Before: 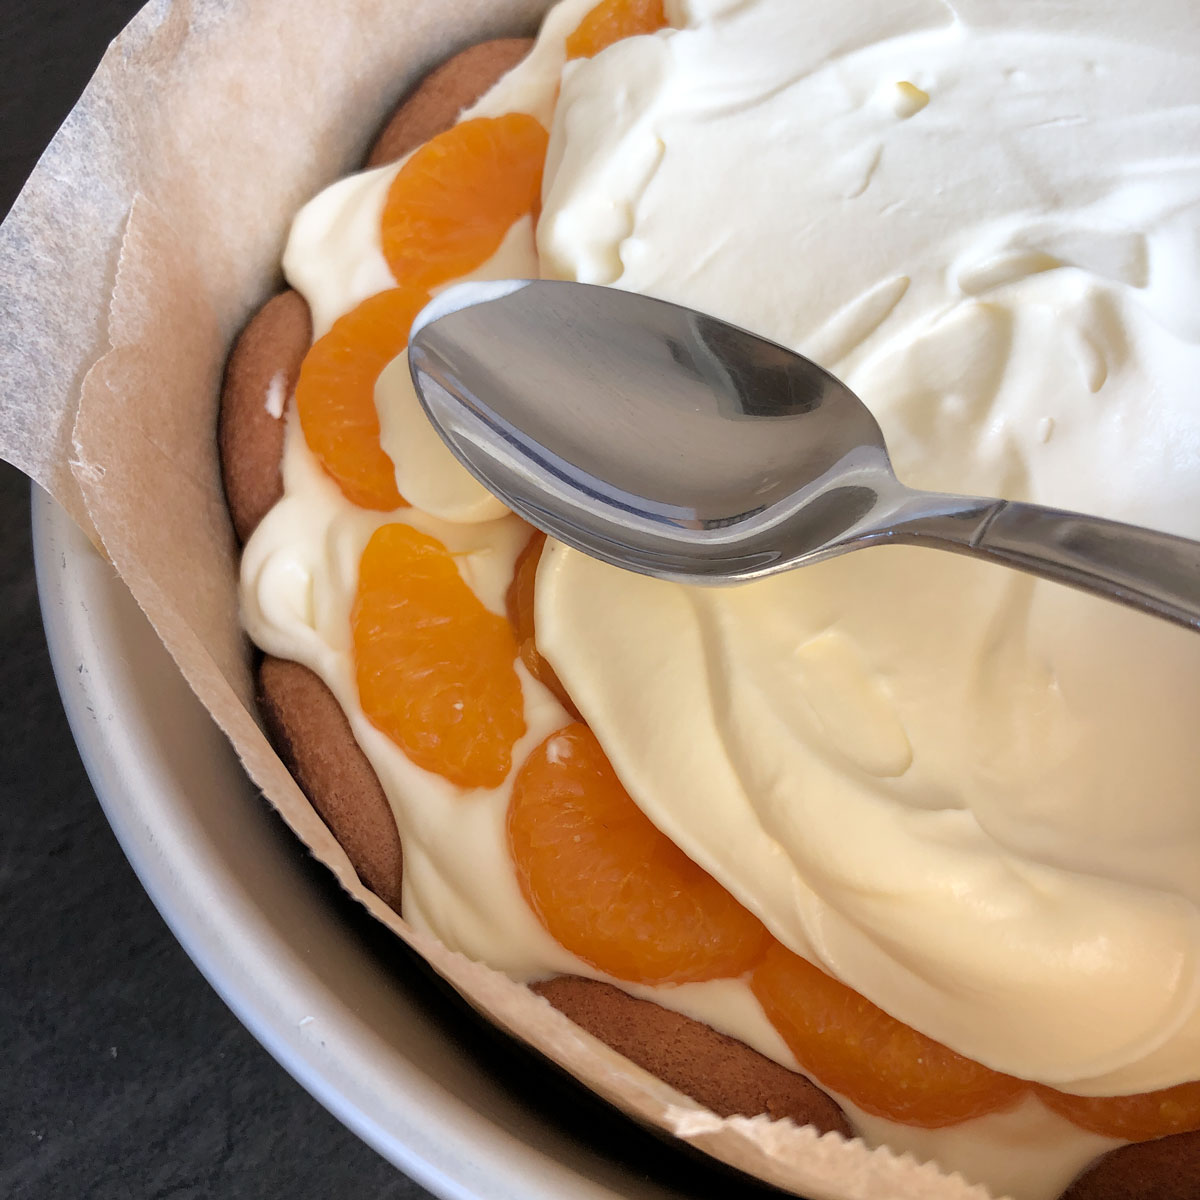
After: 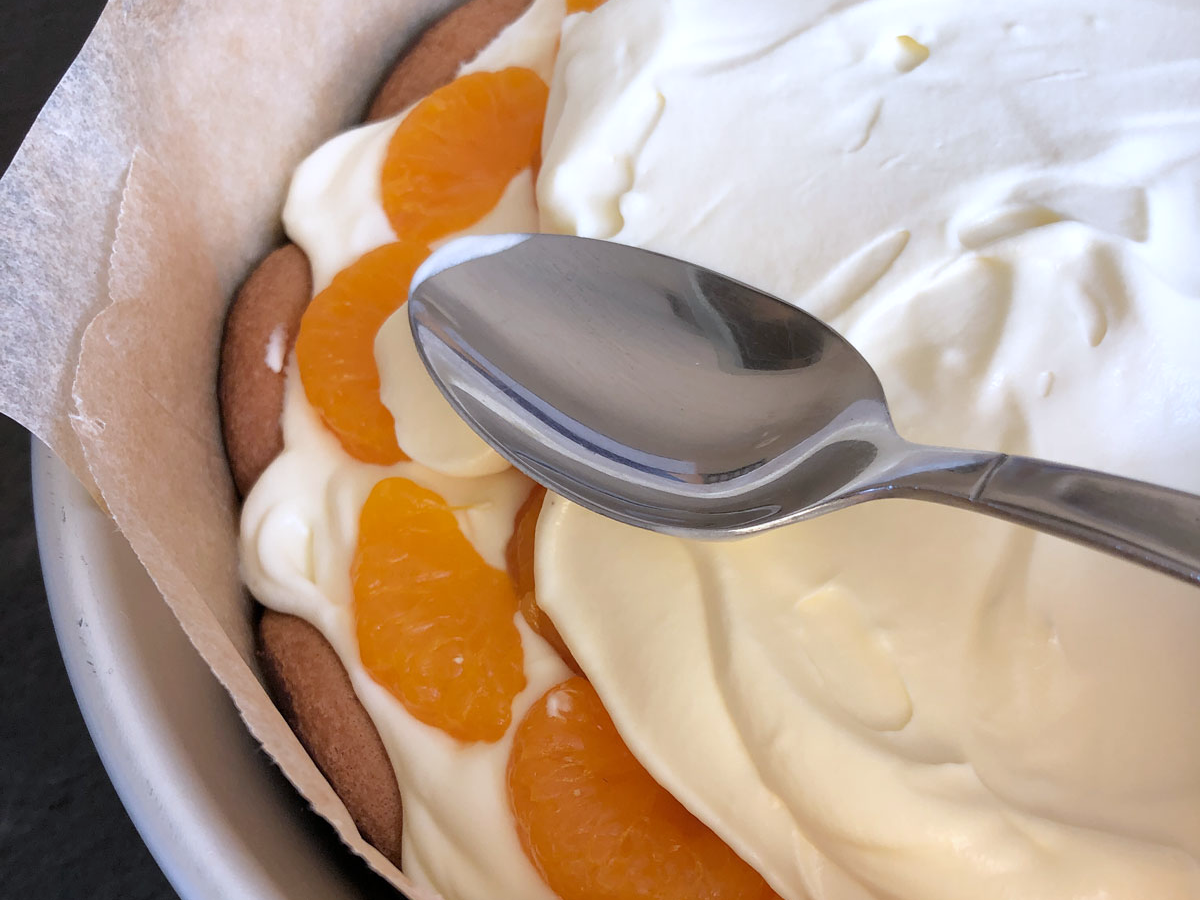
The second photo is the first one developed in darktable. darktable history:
crop: top 3.857%, bottom 21.132%
white balance: red 0.984, blue 1.059
